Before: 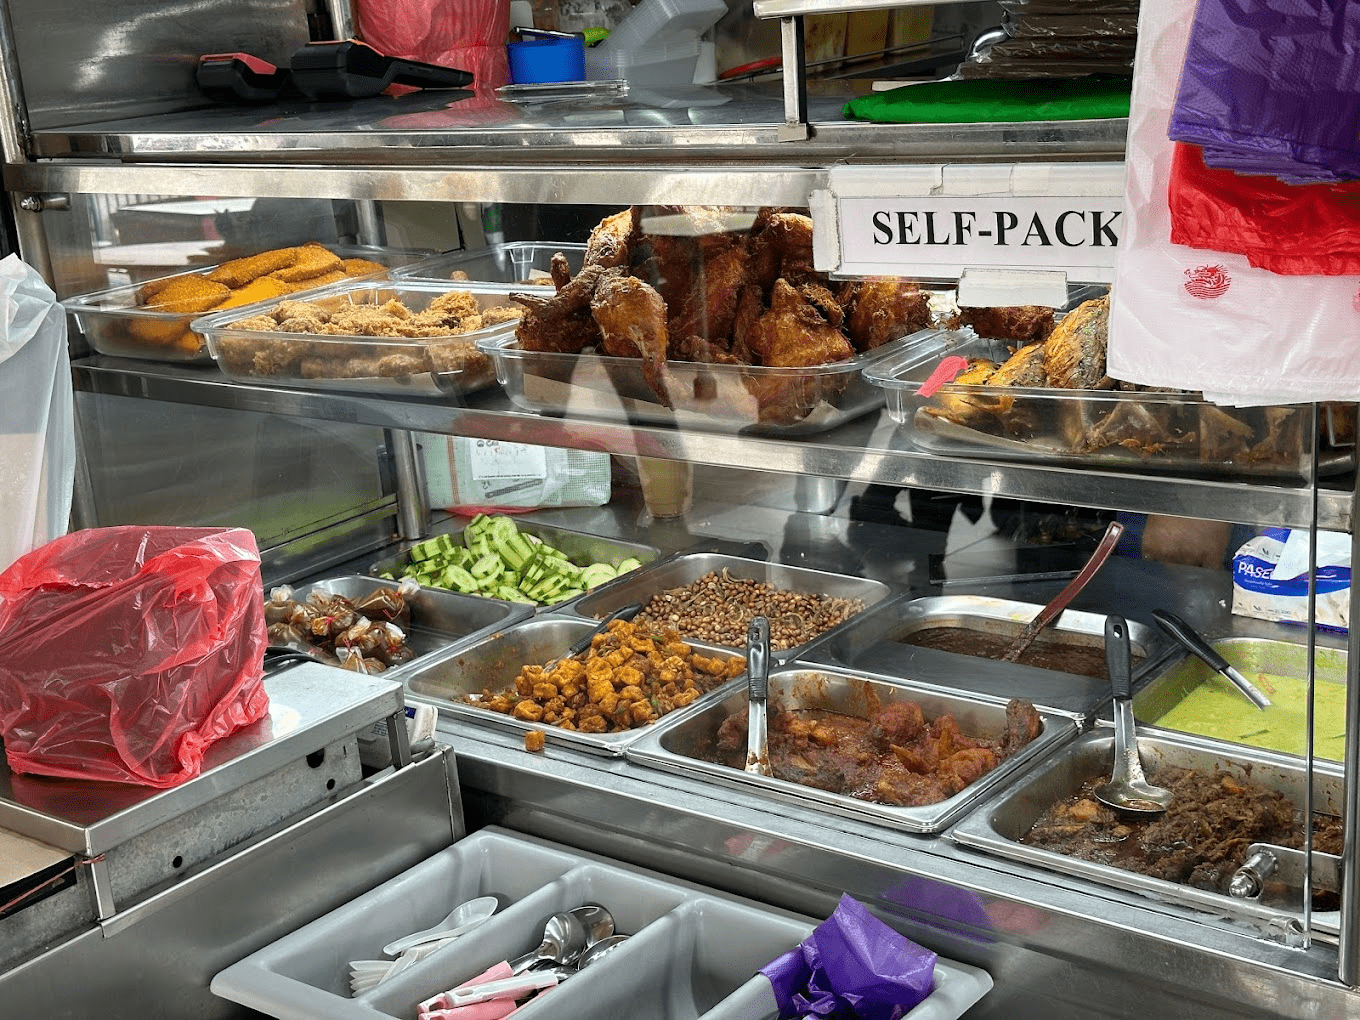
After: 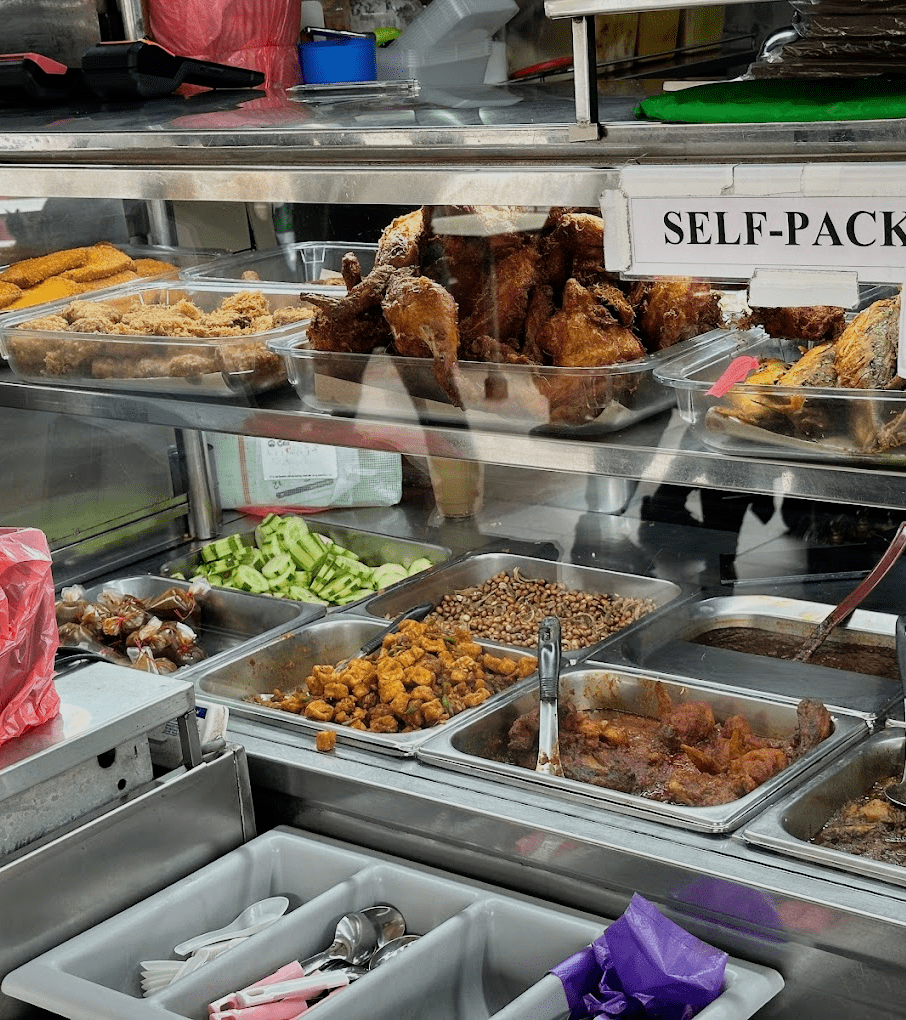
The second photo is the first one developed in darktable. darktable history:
filmic rgb: black relative exposure -8.15 EV, white relative exposure 3.76 EV, hardness 4.46
crop: left 15.419%, right 17.914%
